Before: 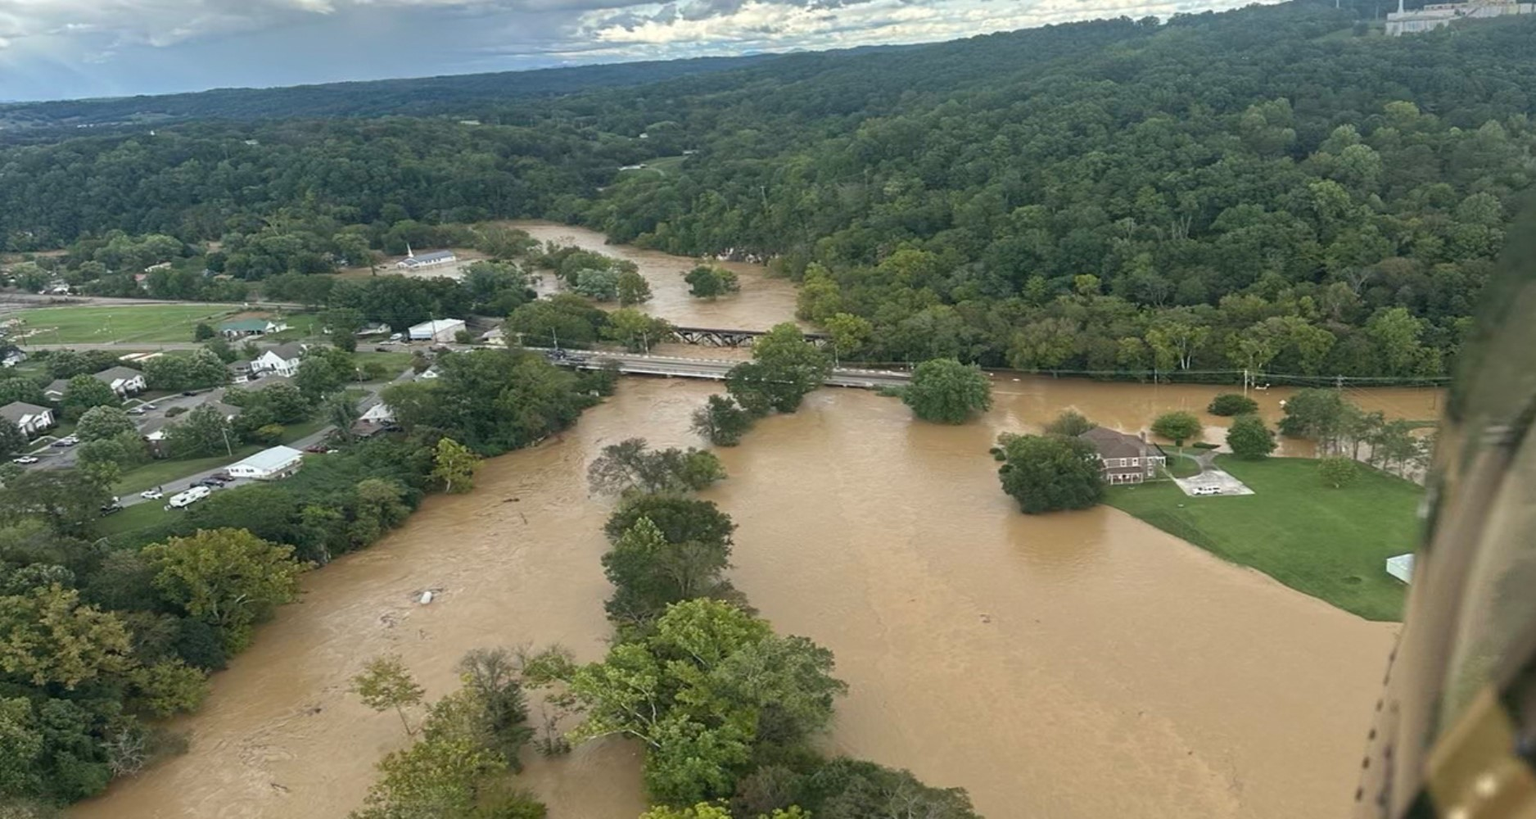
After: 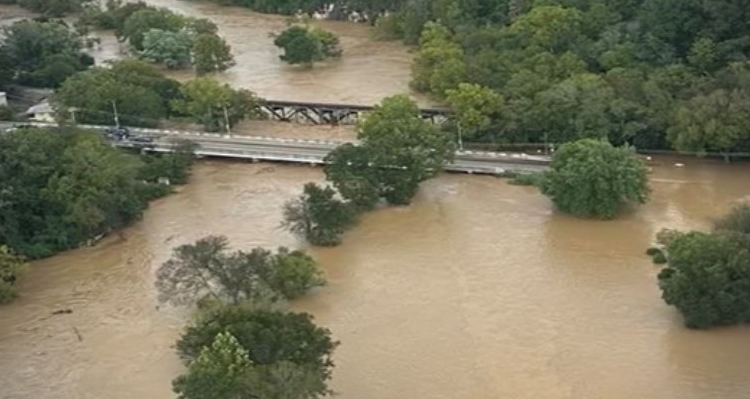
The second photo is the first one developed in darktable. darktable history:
crop: left 30%, top 30%, right 30%, bottom 30%
vignetting: unbound false
